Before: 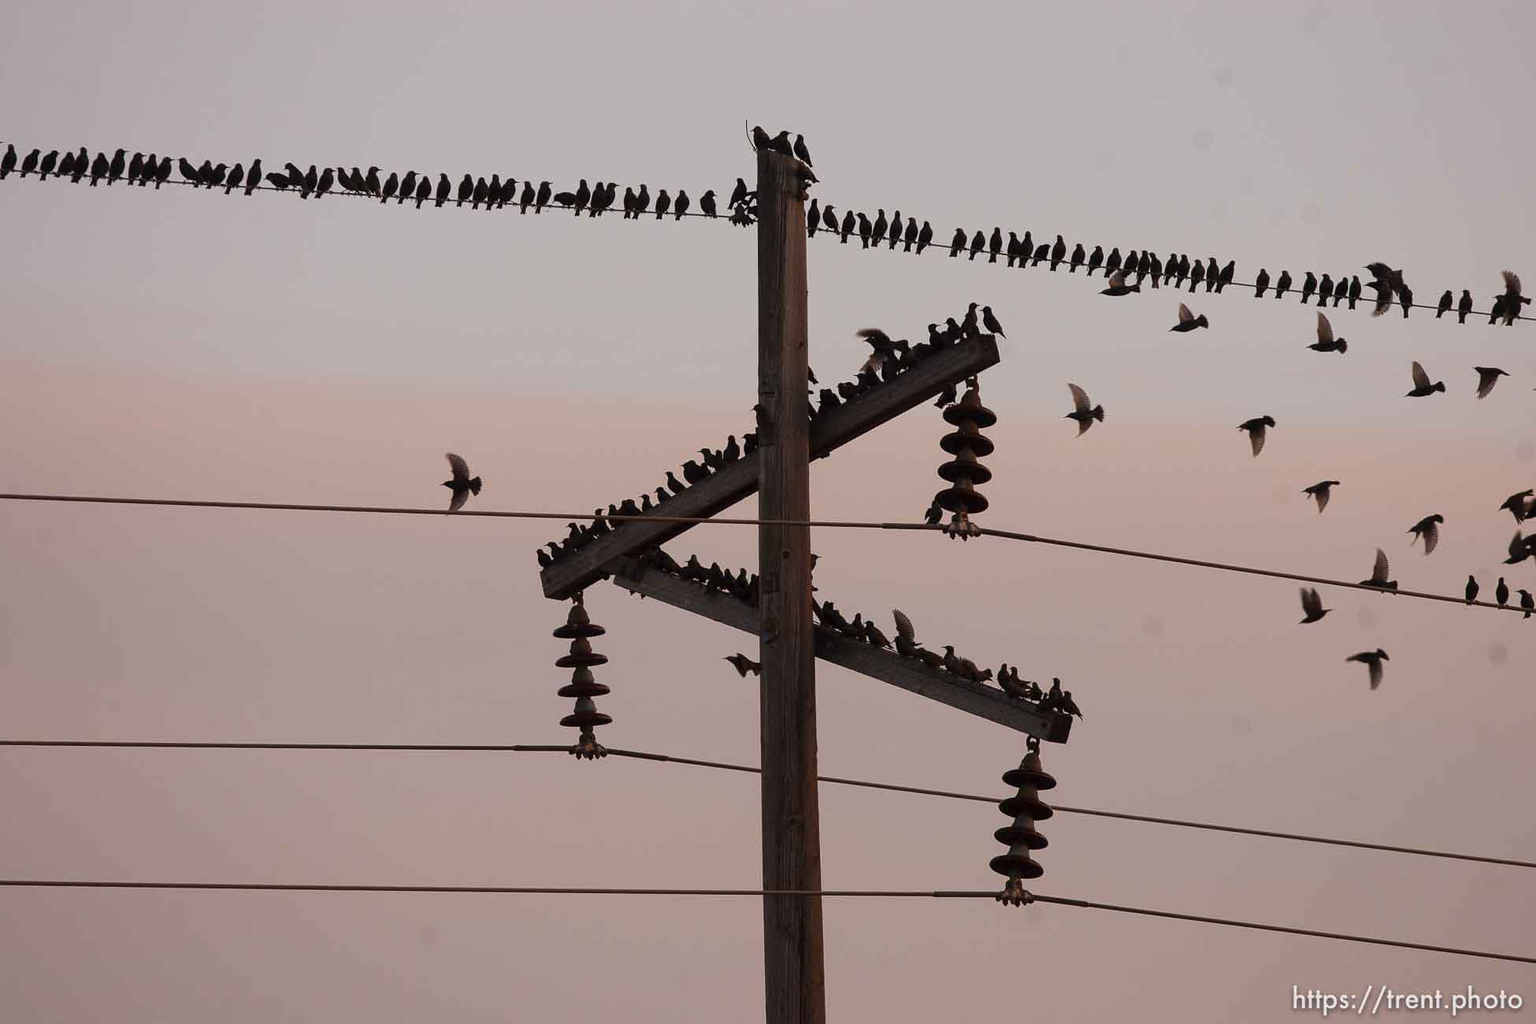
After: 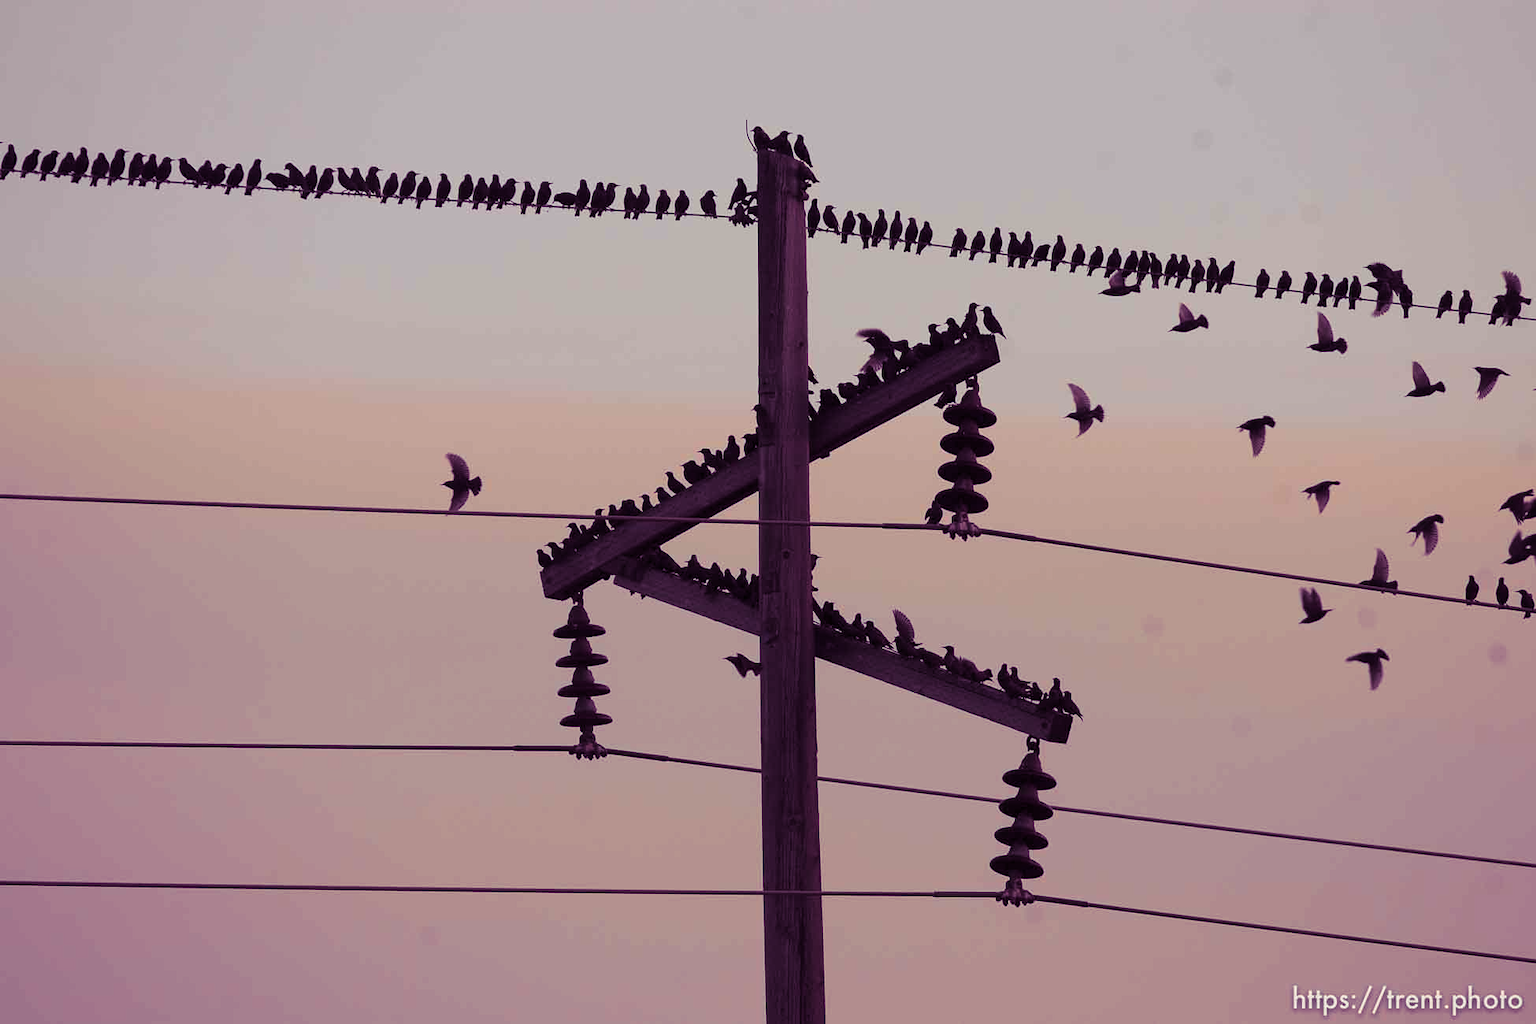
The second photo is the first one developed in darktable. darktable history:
velvia: on, module defaults
split-toning: shadows › hue 277.2°, shadows › saturation 0.74
